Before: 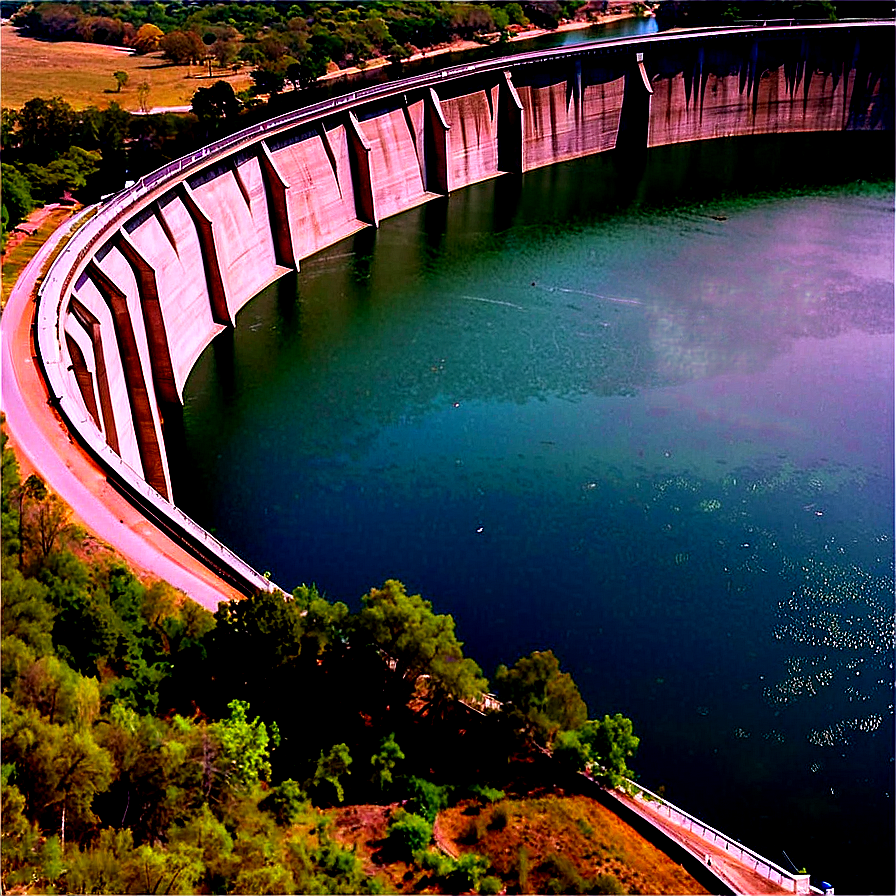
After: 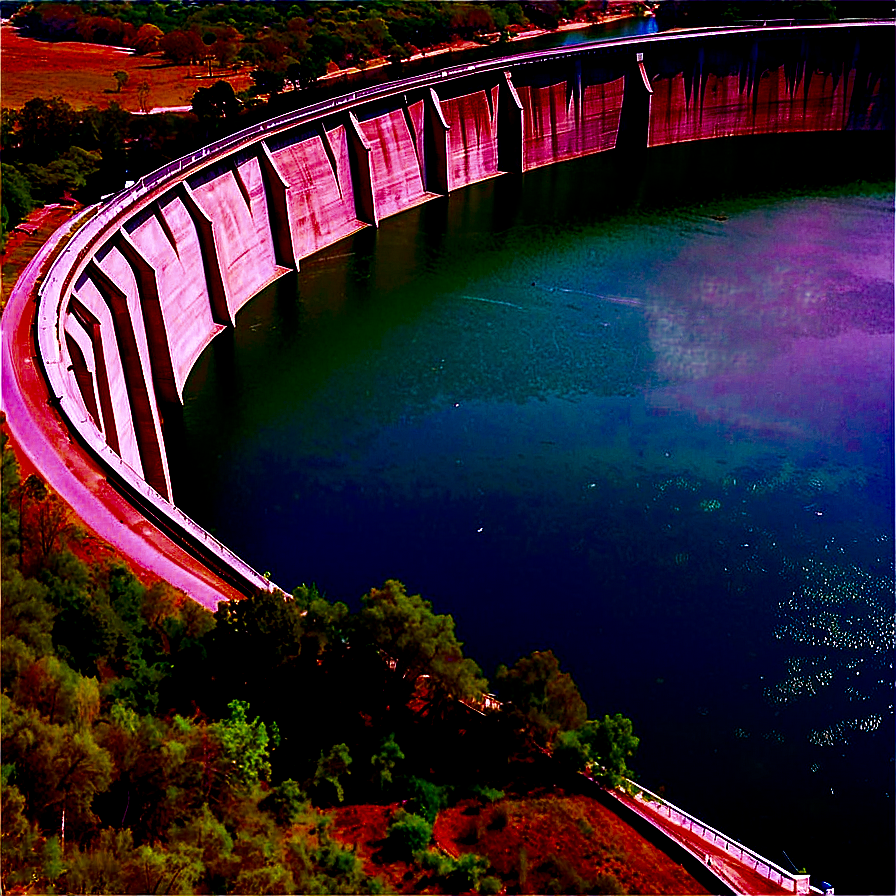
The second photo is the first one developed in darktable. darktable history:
color balance rgb: perceptual saturation grading › global saturation 30.056%, perceptual brilliance grading › mid-tones 10.668%, perceptual brilliance grading › shadows 15.544%, saturation formula JzAzBz (2021)
contrast brightness saturation: contrast 0.104, brightness -0.276, saturation 0.146
